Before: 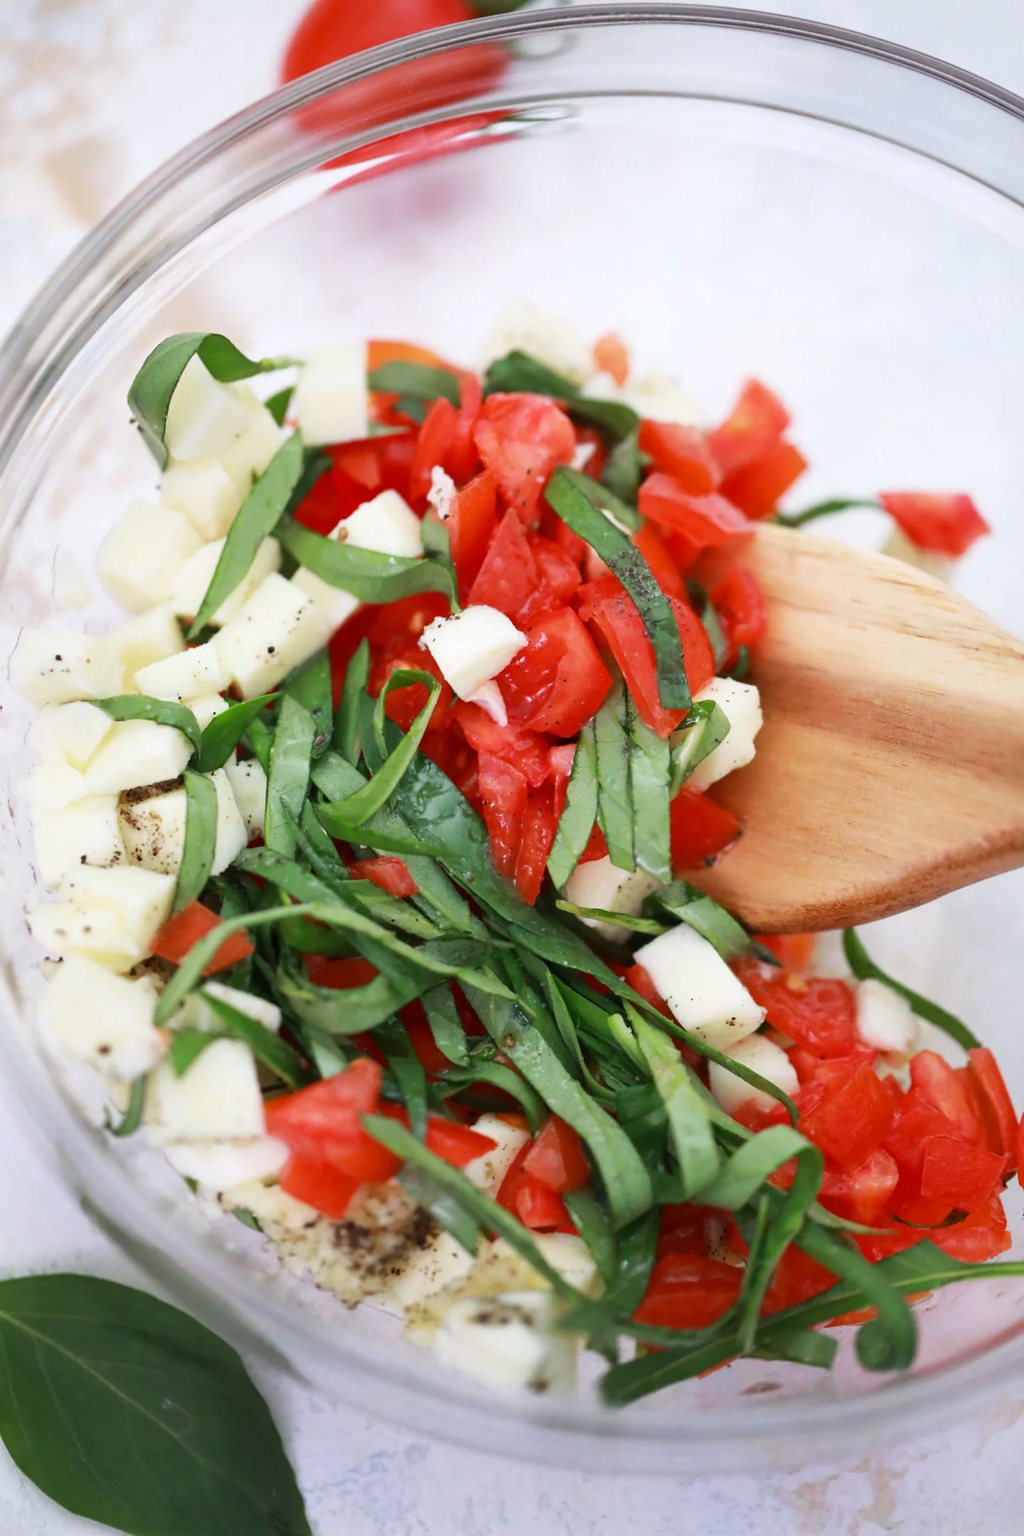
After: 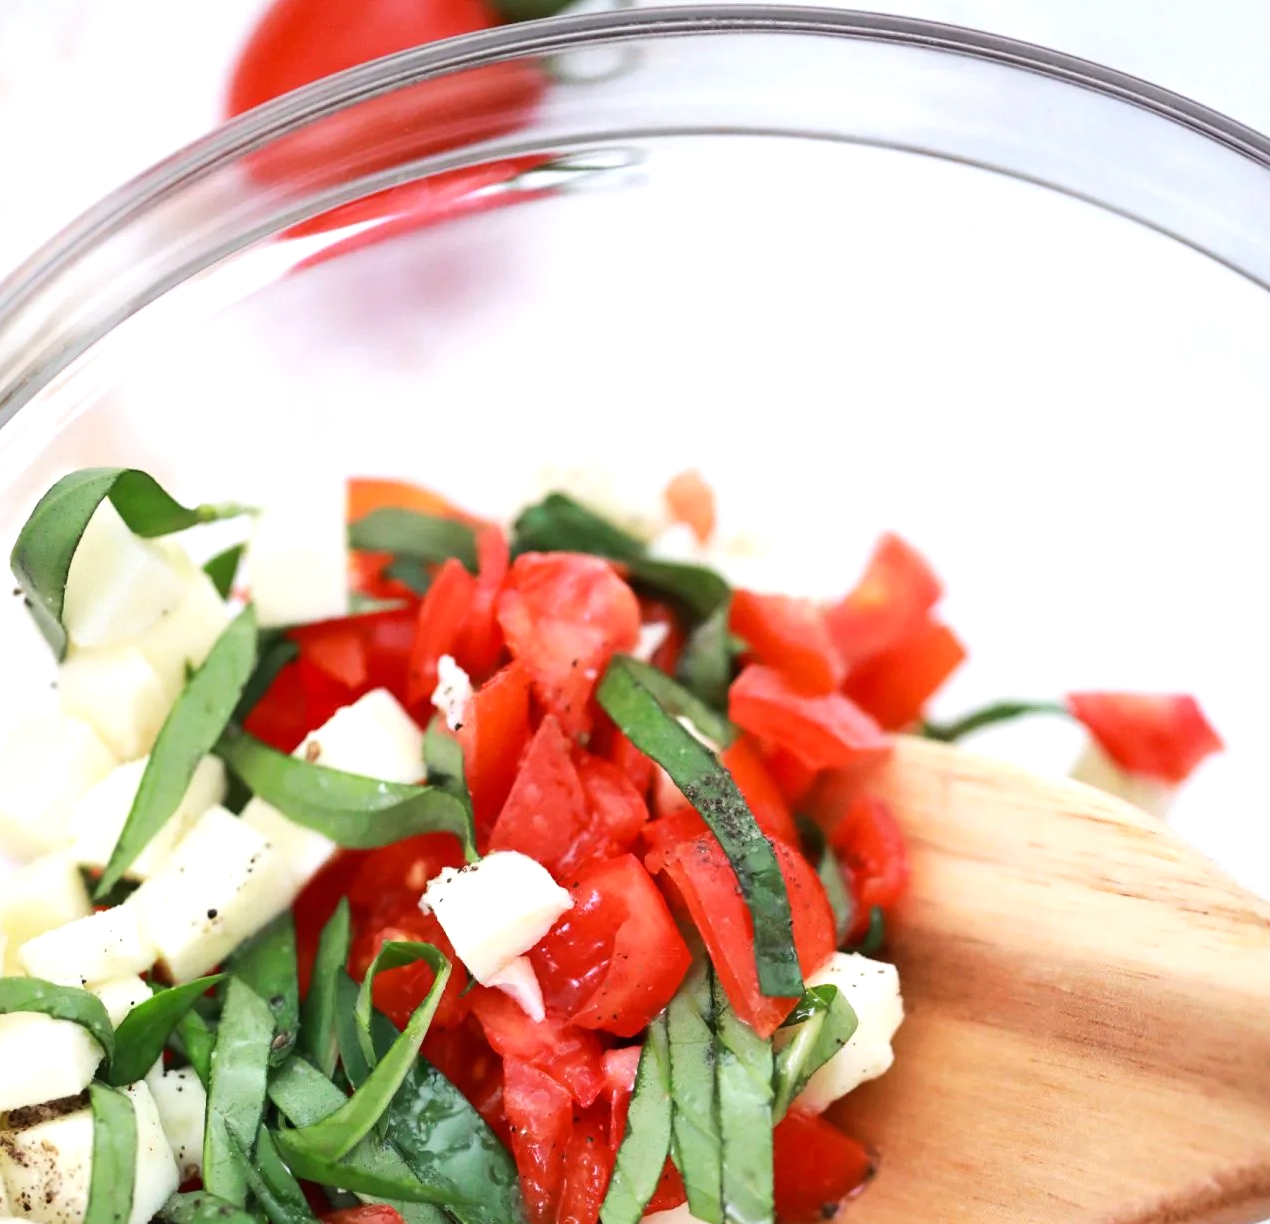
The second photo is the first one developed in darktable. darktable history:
tone equalizer: -8 EV -0.444 EV, -7 EV -0.419 EV, -6 EV -0.358 EV, -5 EV -0.204 EV, -3 EV 0.256 EV, -2 EV 0.352 EV, -1 EV 0.378 EV, +0 EV 0.425 EV, edges refinement/feathering 500, mask exposure compensation -1.57 EV, preserve details no
crop and rotate: left 11.797%, bottom 43.333%
